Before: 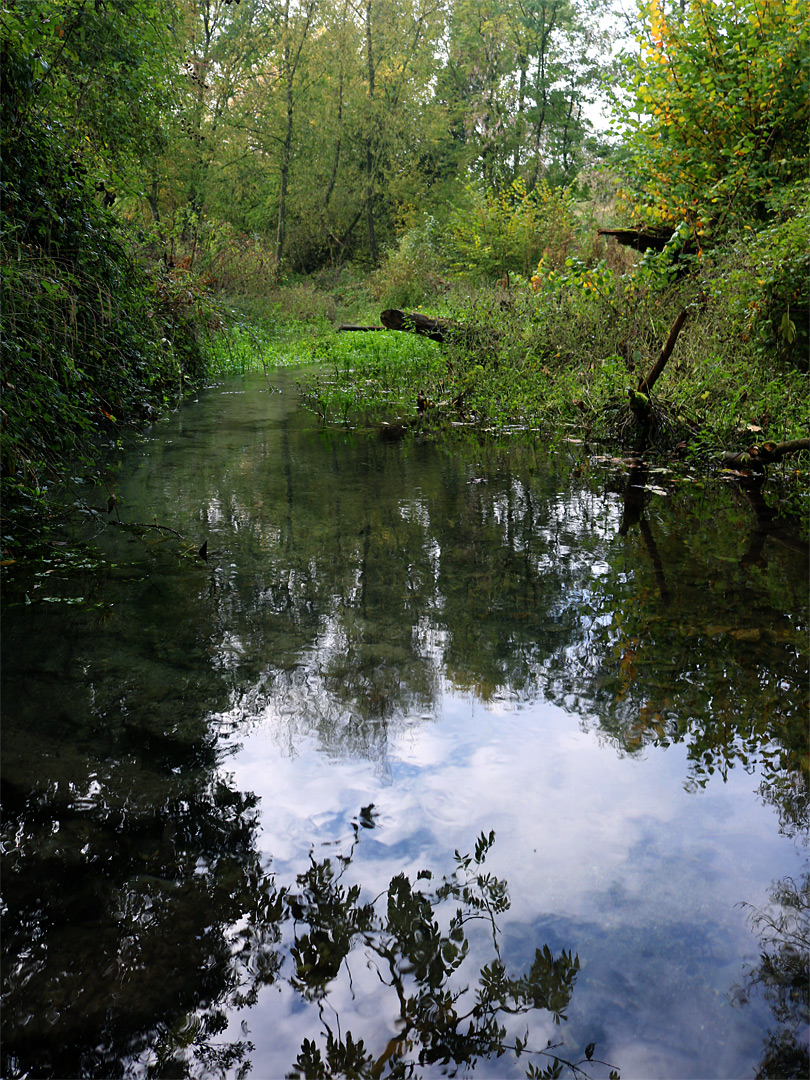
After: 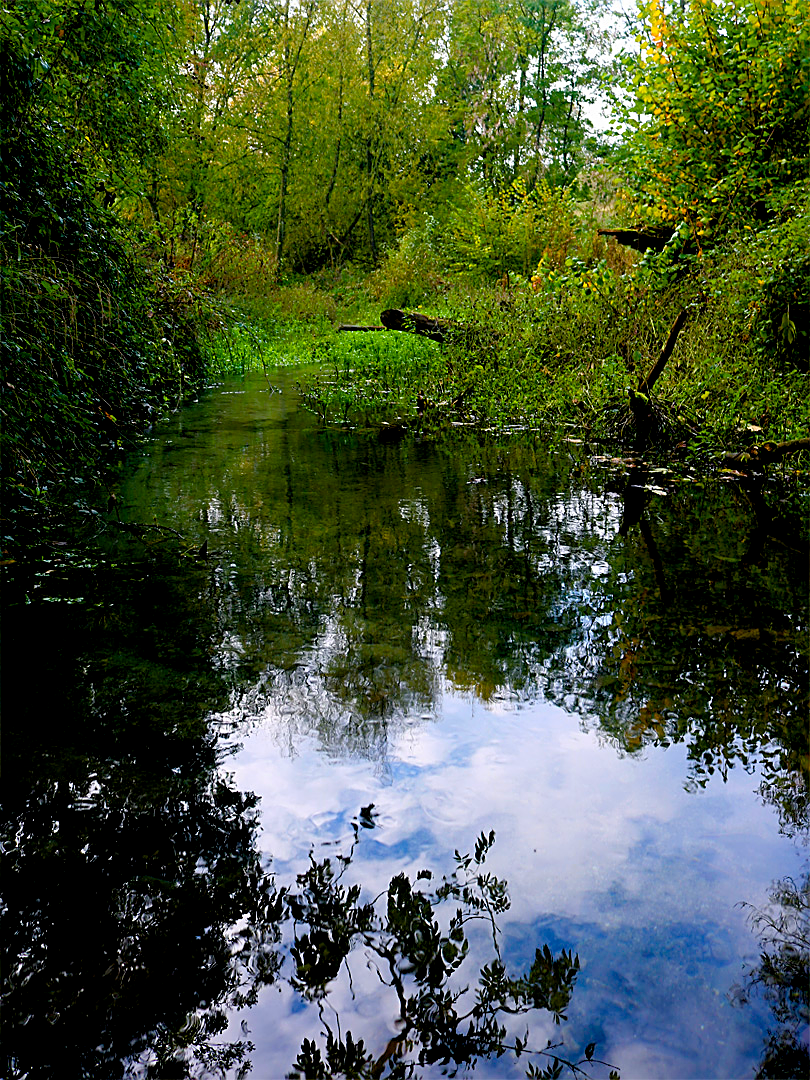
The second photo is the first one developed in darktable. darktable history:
color balance rgb: global offset › luminance -1.025%, perceptual saturation grading › global saturation 0.524%, perceptual saturation grading › mid-tones 6.387%, perceptual saturation grading › shadows 71.35%, global vibrance 39.217%
sharpen: on, module defaults
